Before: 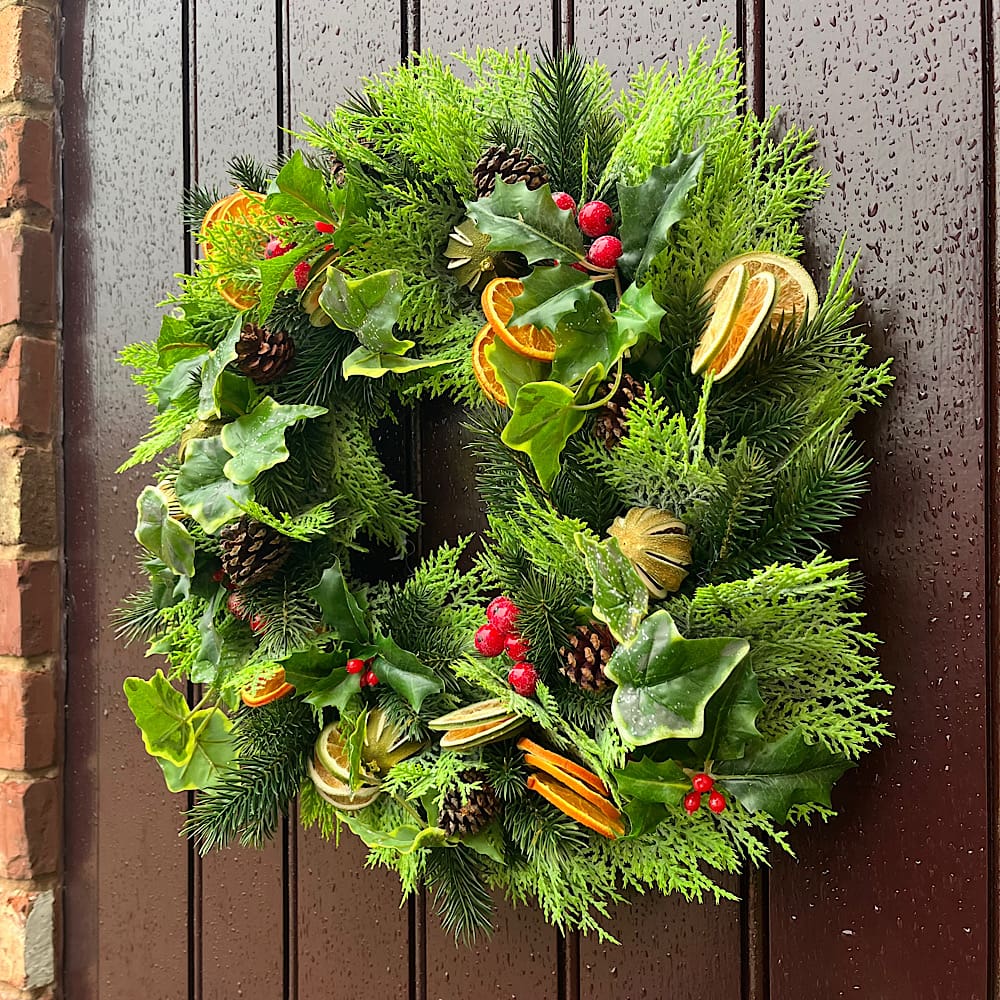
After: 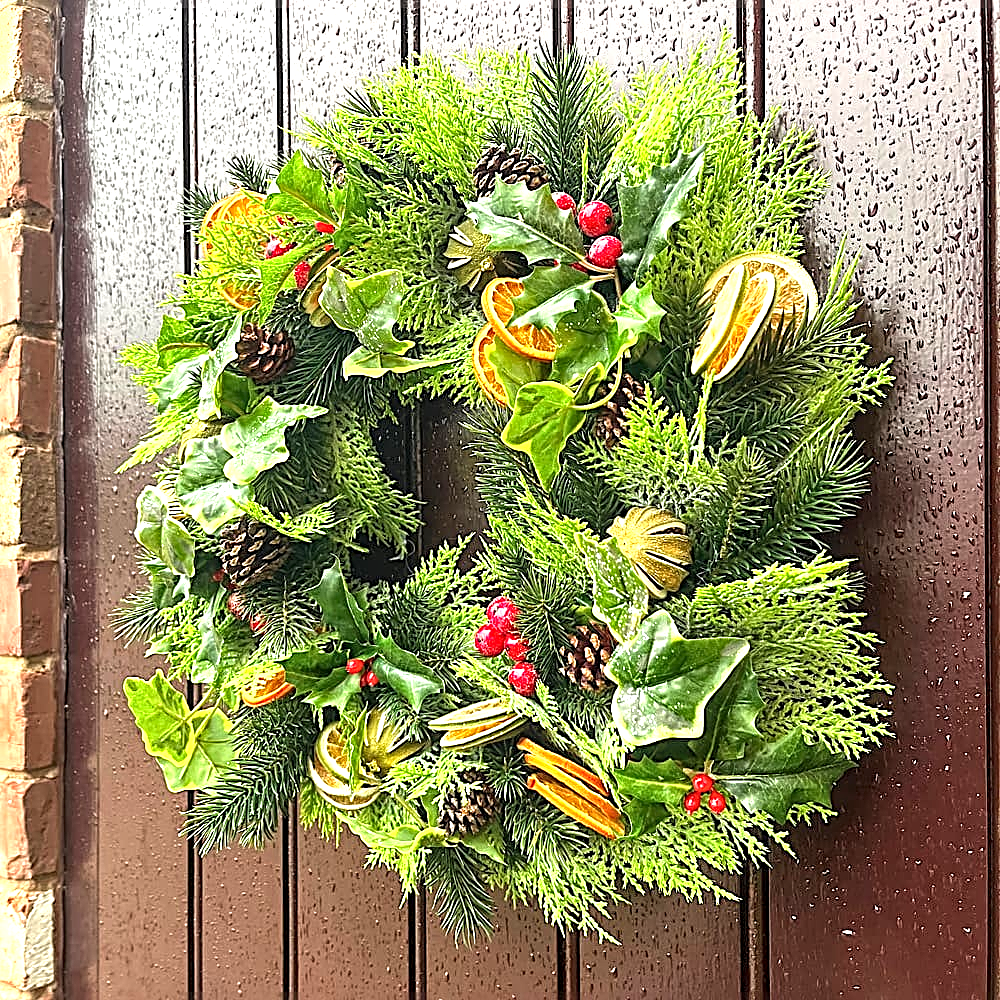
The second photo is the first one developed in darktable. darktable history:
local contrast: detail 130%
exposure: black level correction 0, exposure 1.1 EV, compensate highlight preservation false
sharpen: radius 3.025, amount 0.757
